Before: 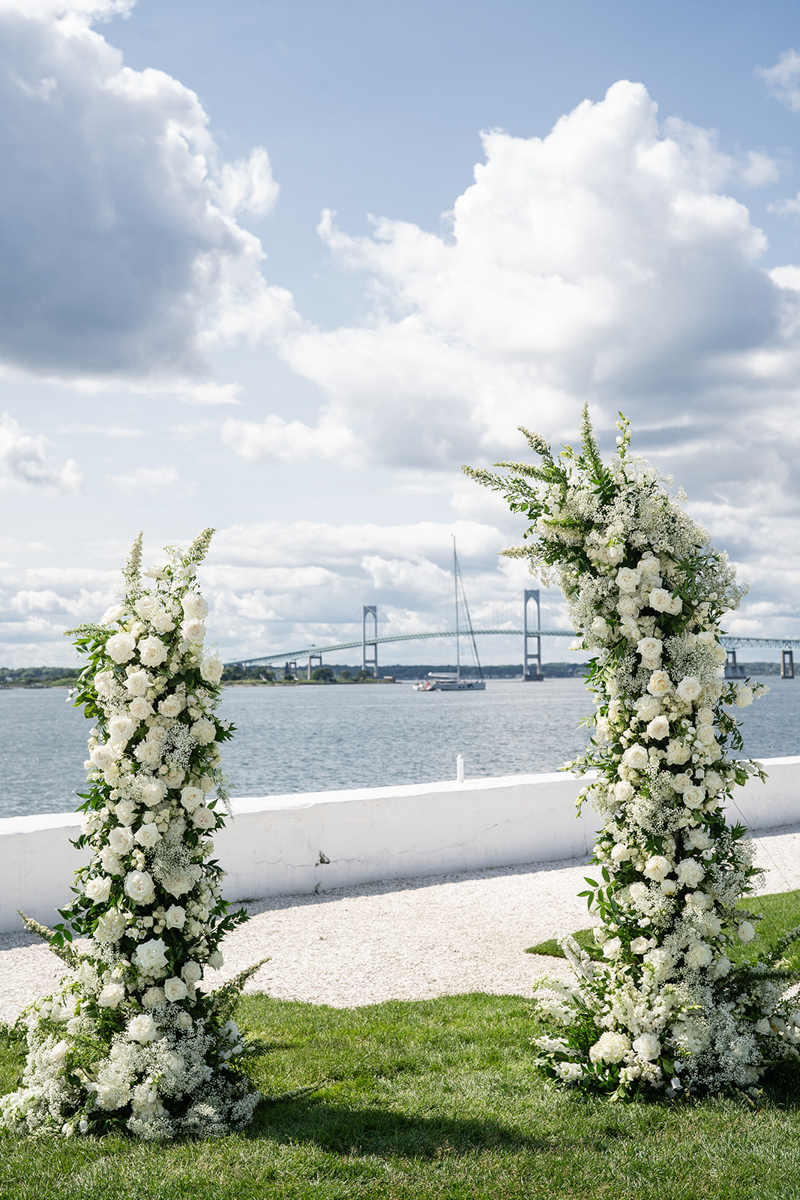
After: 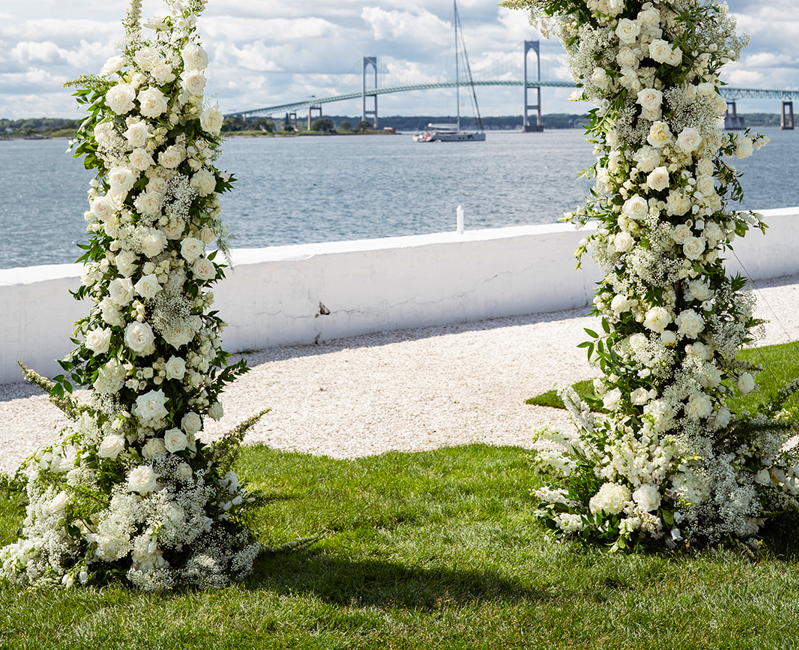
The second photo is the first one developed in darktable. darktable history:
color balance rgb: shadows lift › chroma 4.547%, shadows lift › hue 25.54°, perceptual saturation grading › global saturation 19.327%, global vibrance 9.581%
crop and rotate: top 45.786%, right 0.029%
haze removal: compatibility mode true, adaptive false
